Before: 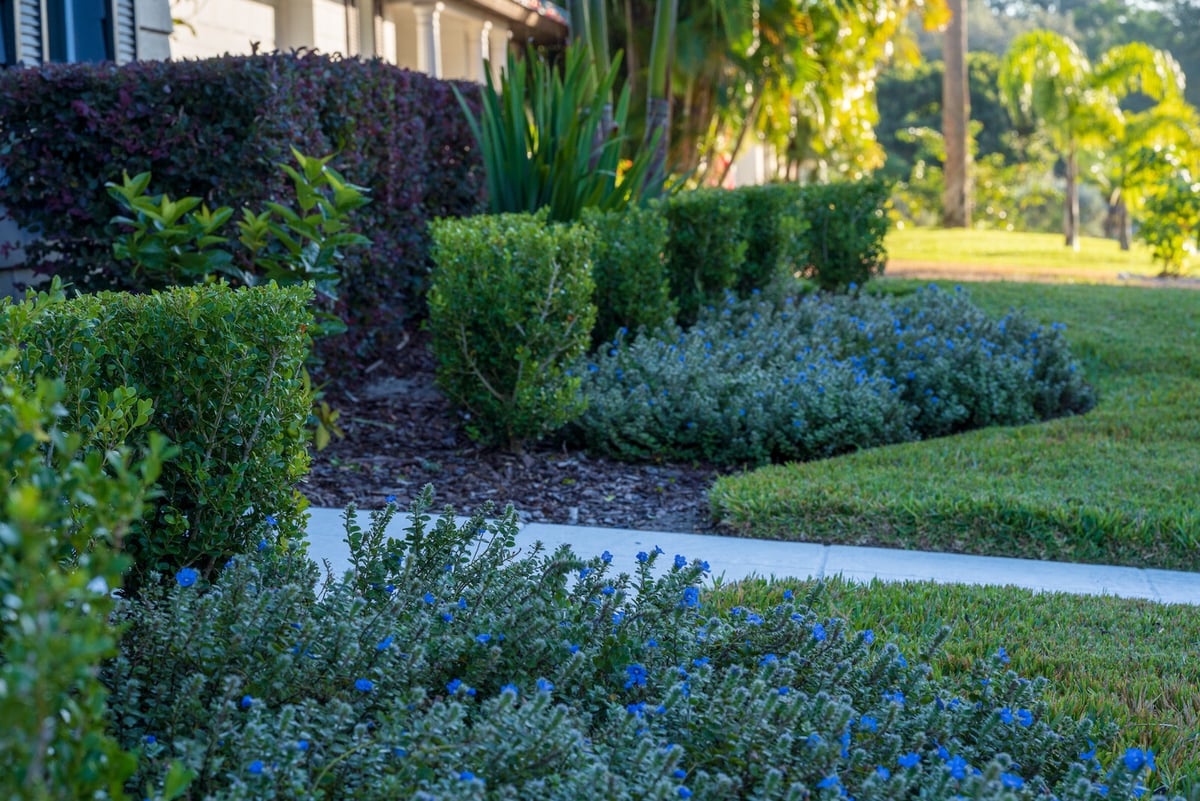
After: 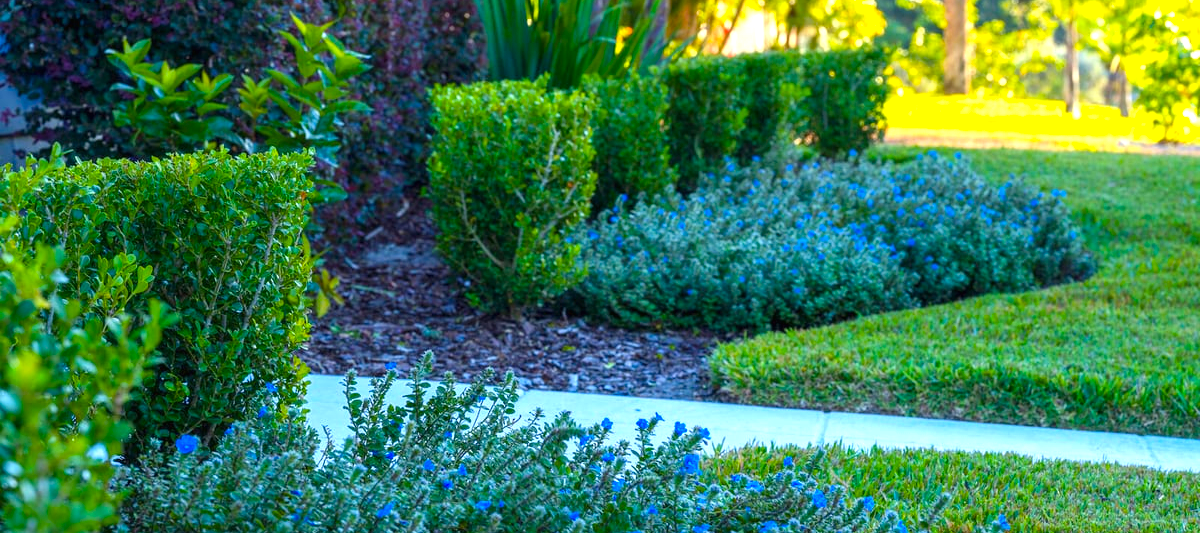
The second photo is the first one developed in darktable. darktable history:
color correction: highlights b* 3
crop: top 16.727%, bottom 16.727%
exposure: black level correction -0.001, exposure 0.9 EV, compensate exposure bias true, compensate highlight preservation false
color balance rgb: linear chroma grading › global chroma 15%, perceptual saturation grading › global saturation 30%
